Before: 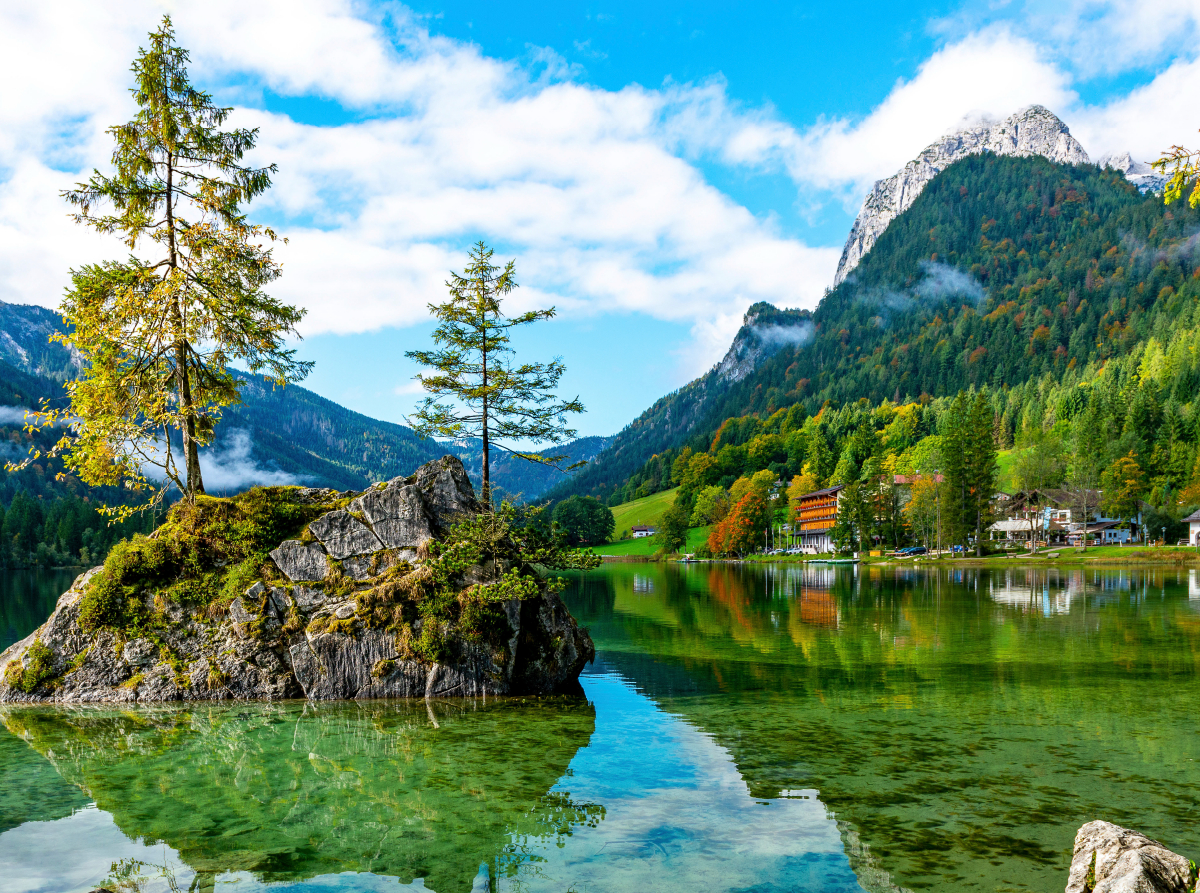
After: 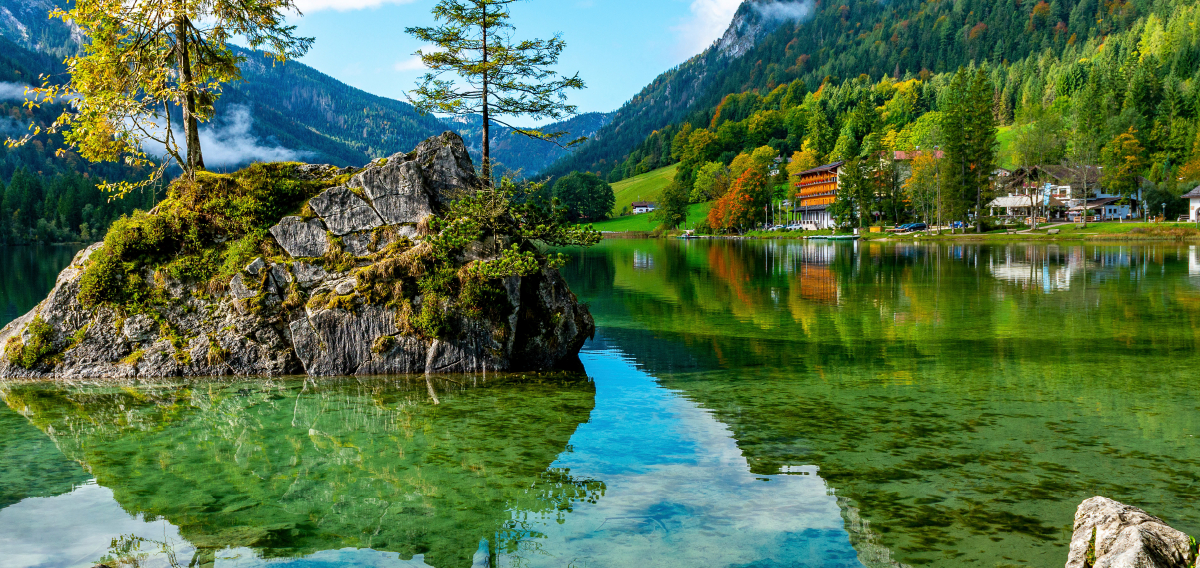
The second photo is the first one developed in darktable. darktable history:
crop and rotate: top 36.296%
